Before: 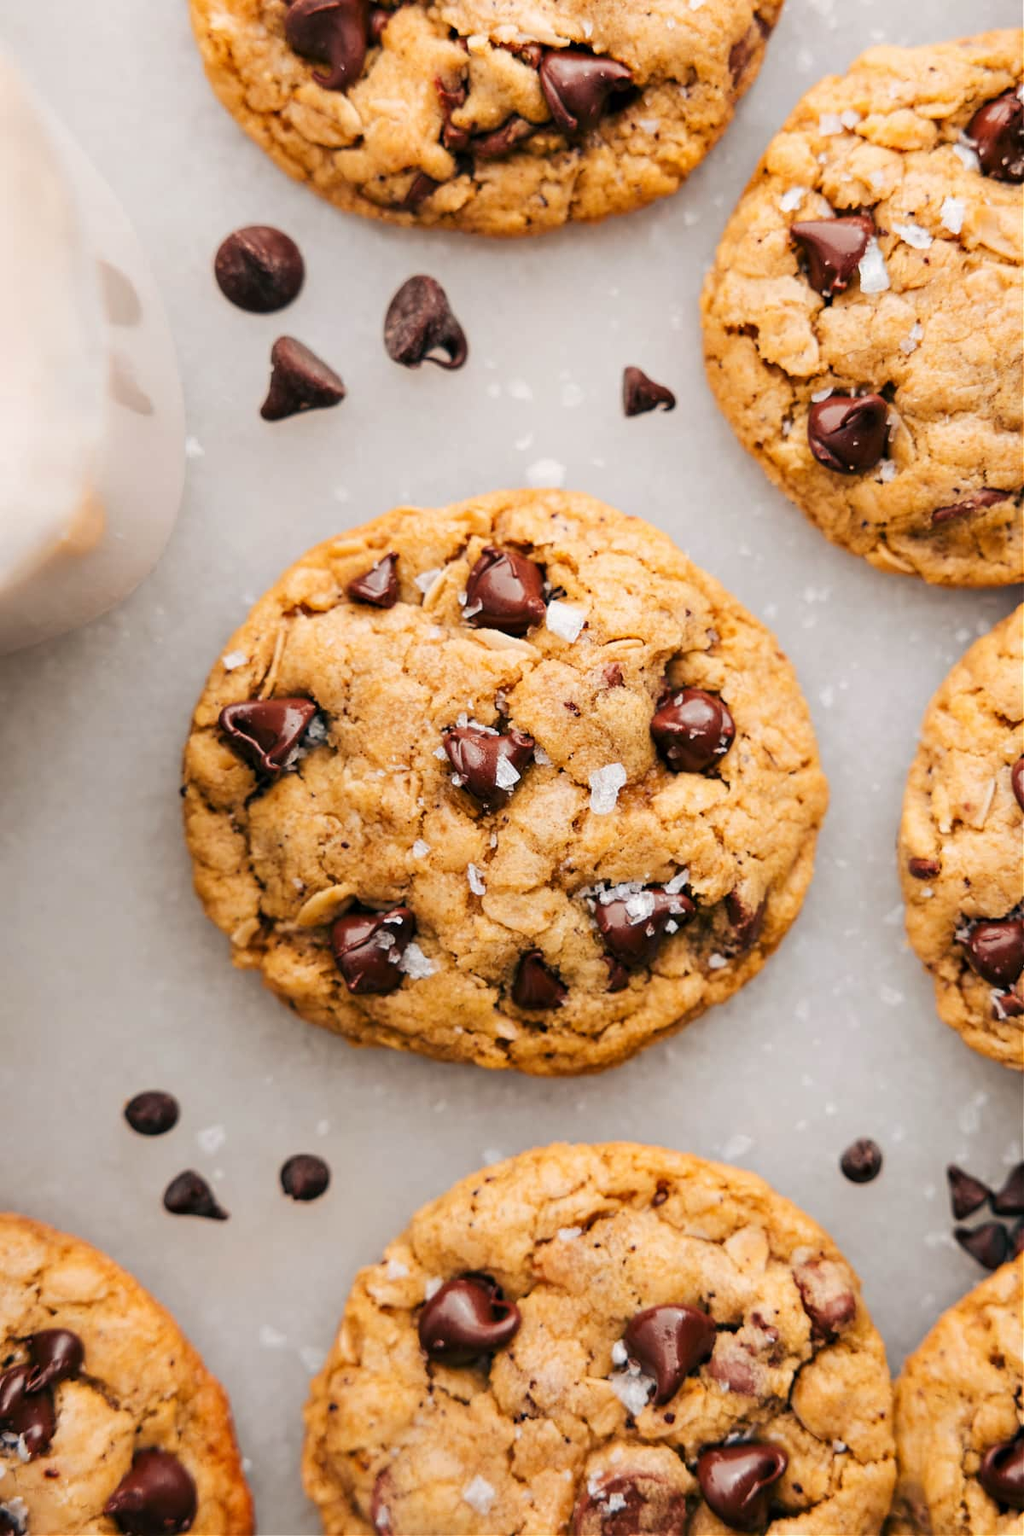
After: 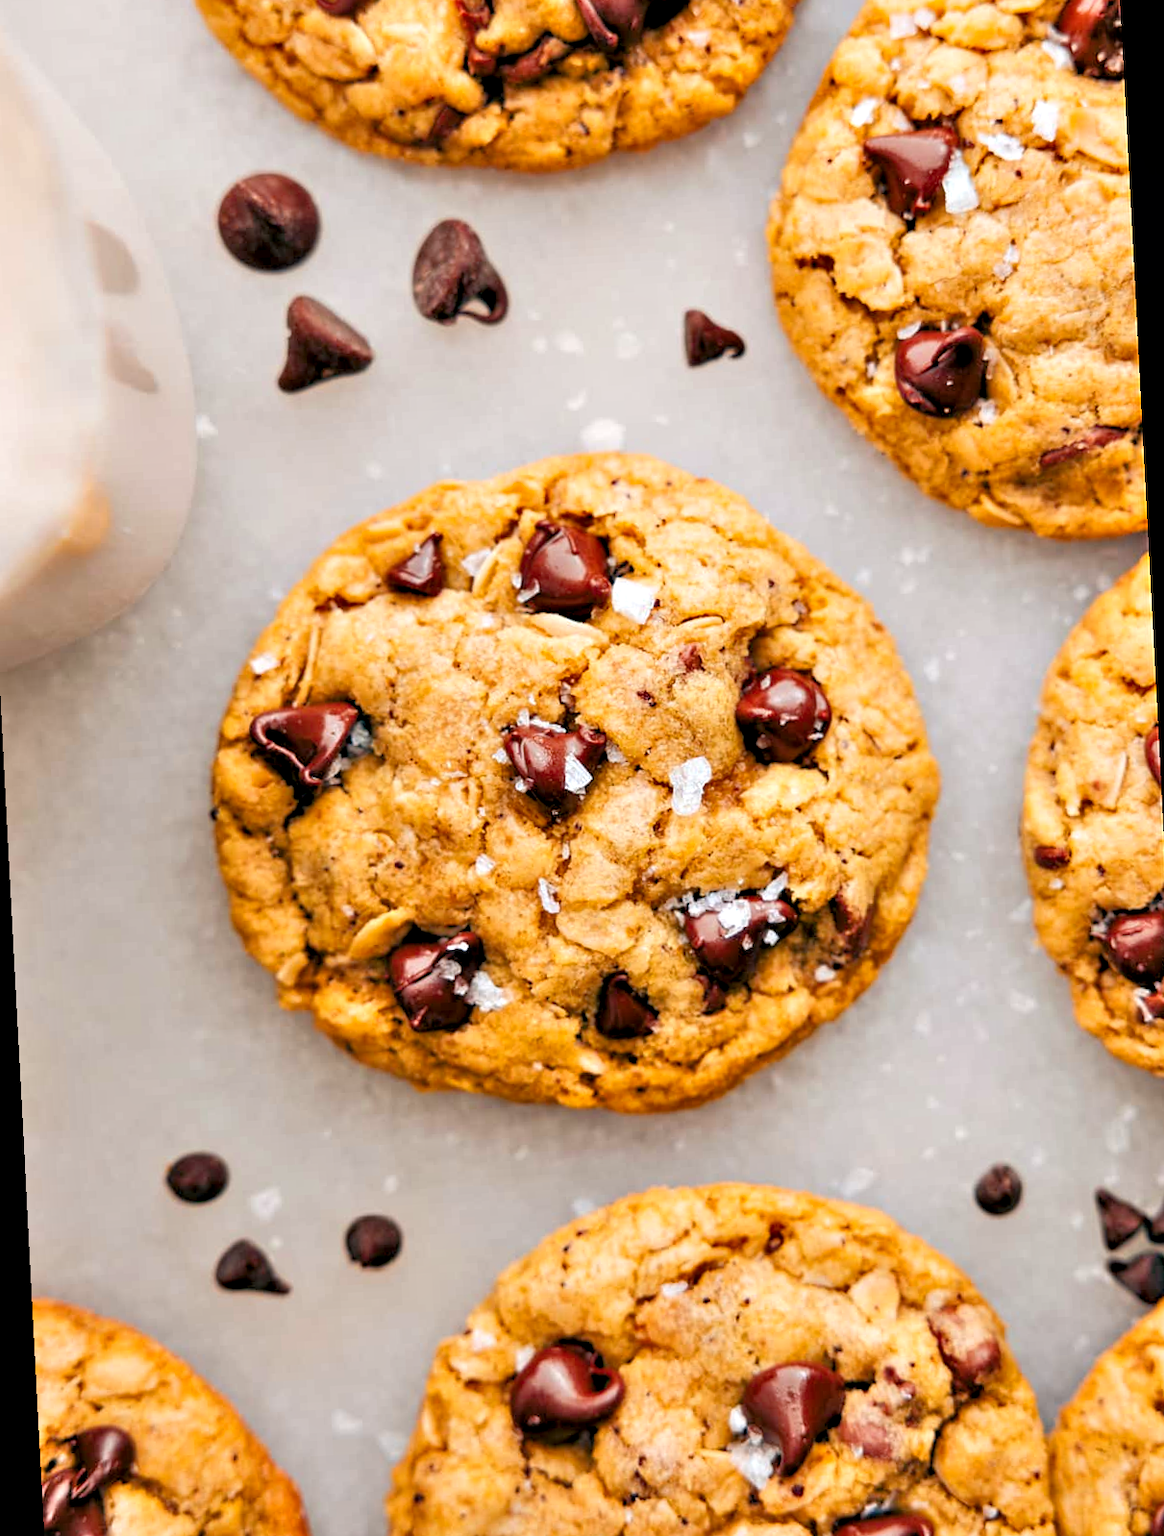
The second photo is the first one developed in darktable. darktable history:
color balance rgb: perceptual saturation grading › global saturation 10%, global vibrance 10%
tone equalizer: -7 EV 0.15 EV, -6 EV 0.6 EV, -5 EV 1.15 EV, -4 EV 1.33 EV, -3 EV 1.15 EV, -2 EV 0.6 EV, -1 EV 0.15 EV, mask exposure compensation -0.5 EV
contrast equalizer: octaves 7, y [[0.6 ×6], [0.55 ×6], [0 ×6], [0 ×6], [0 ×6]], mix 0.53
rotate and perspective: rotation -3°, crop left 0.031, crop right 0.968, crop top 0.07, crop bottom 0.93
